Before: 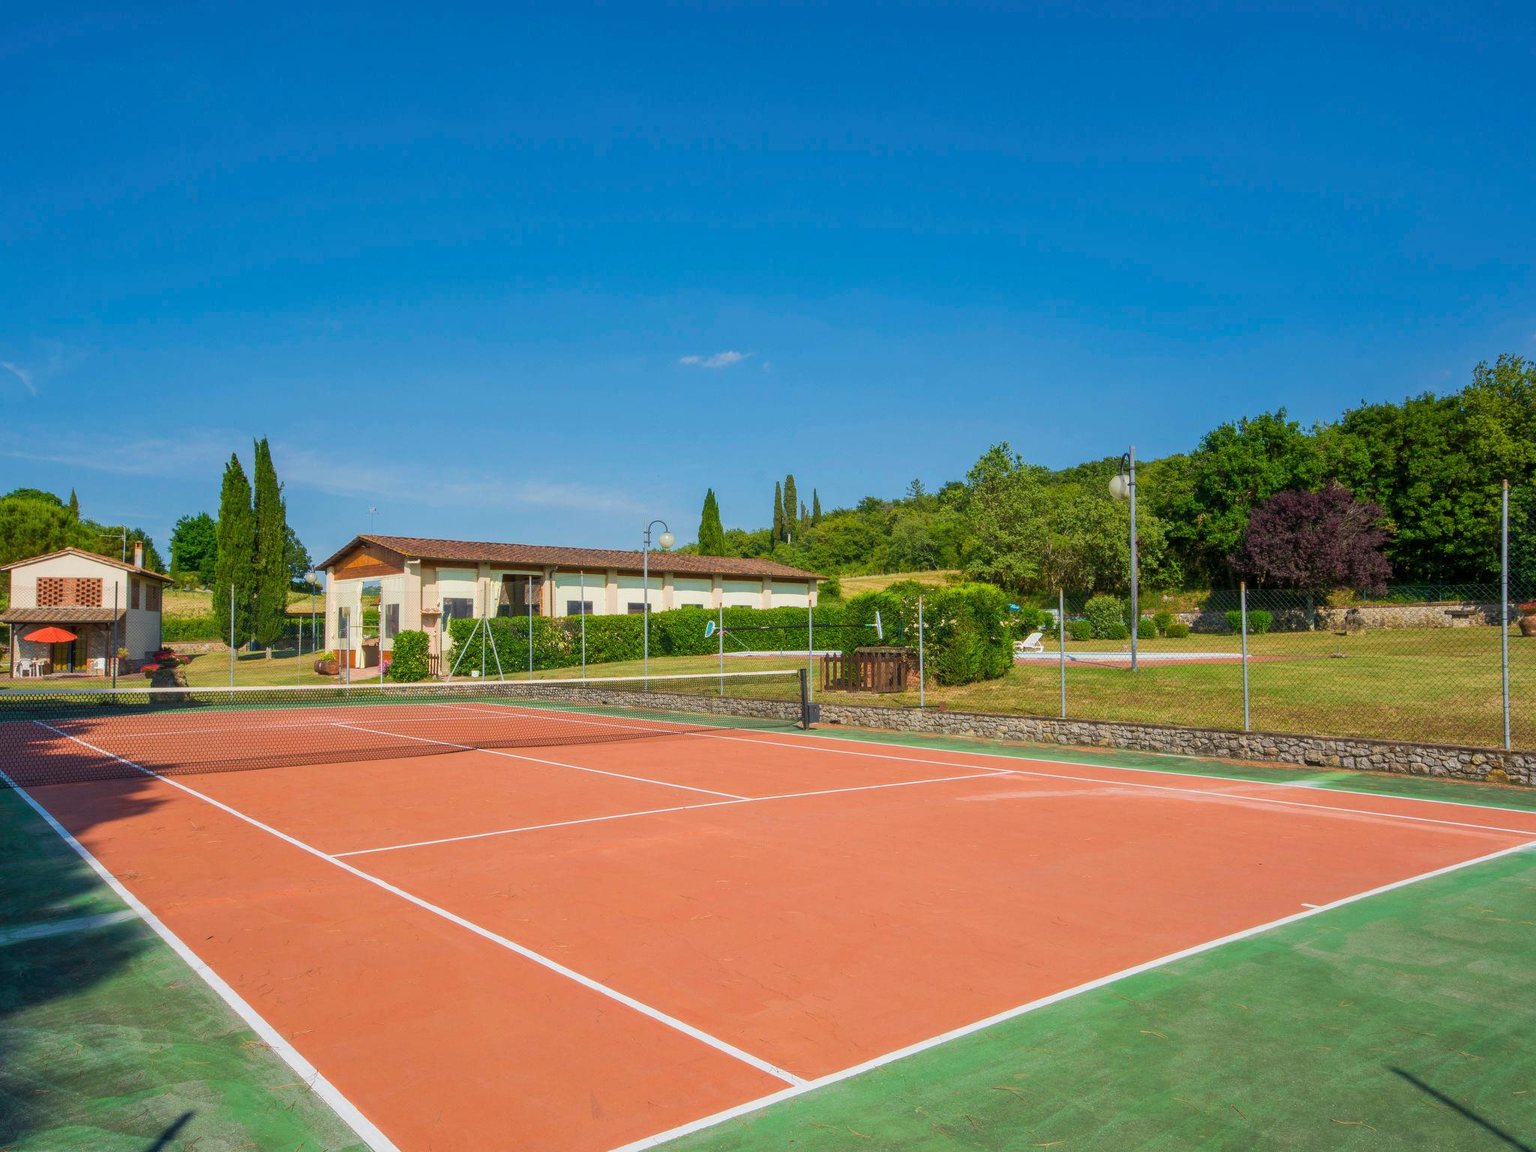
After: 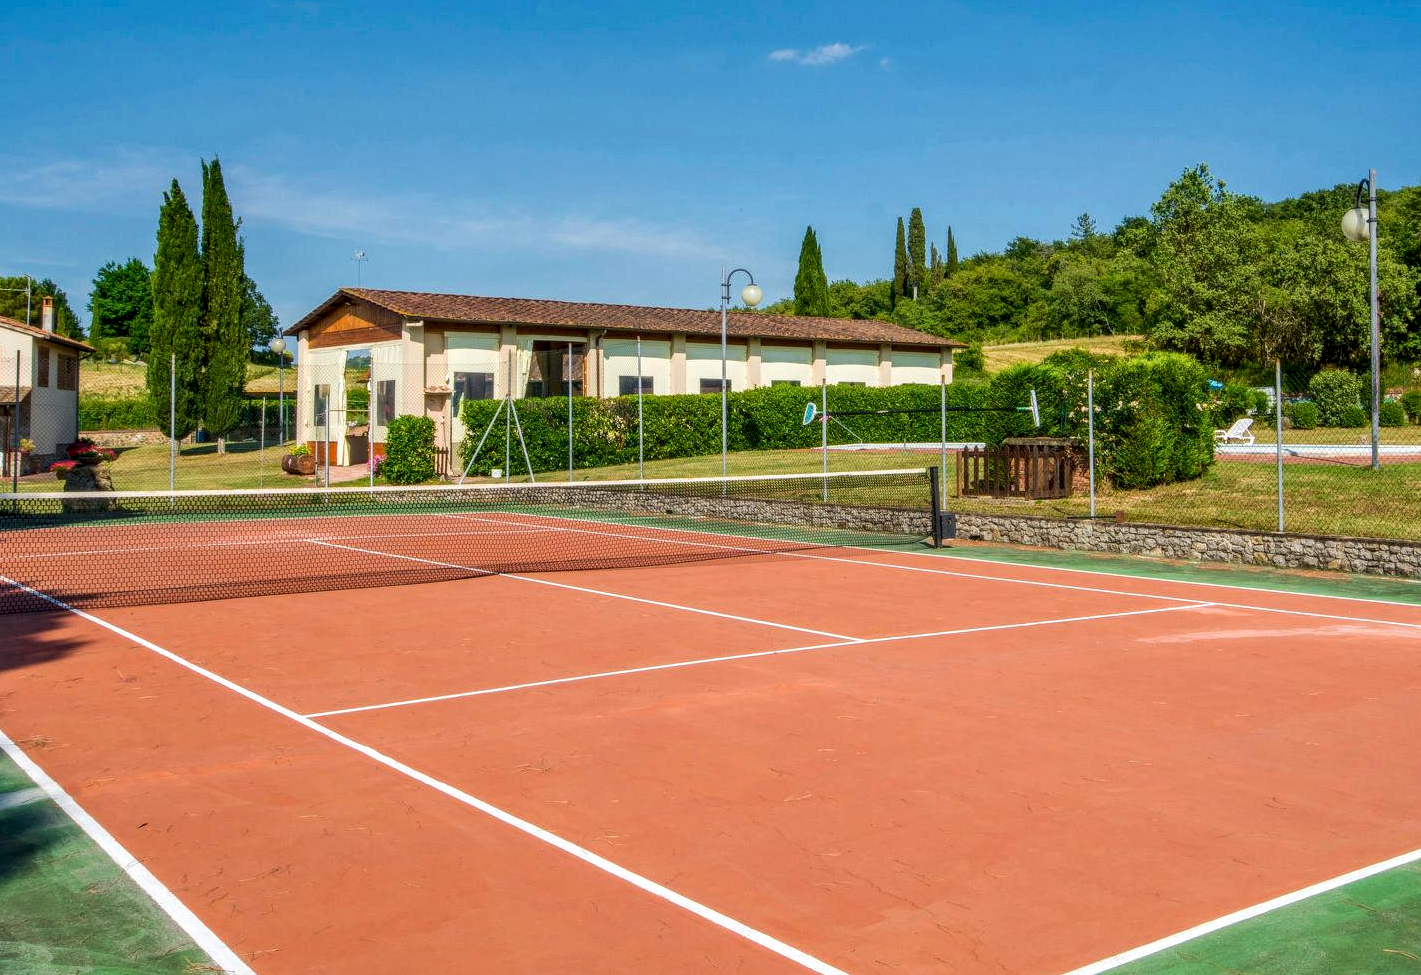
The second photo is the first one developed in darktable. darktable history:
local contrast: detail 155%
crop: left 6.728%, top 27.681%, right 23.884%, bottom 8.784%
